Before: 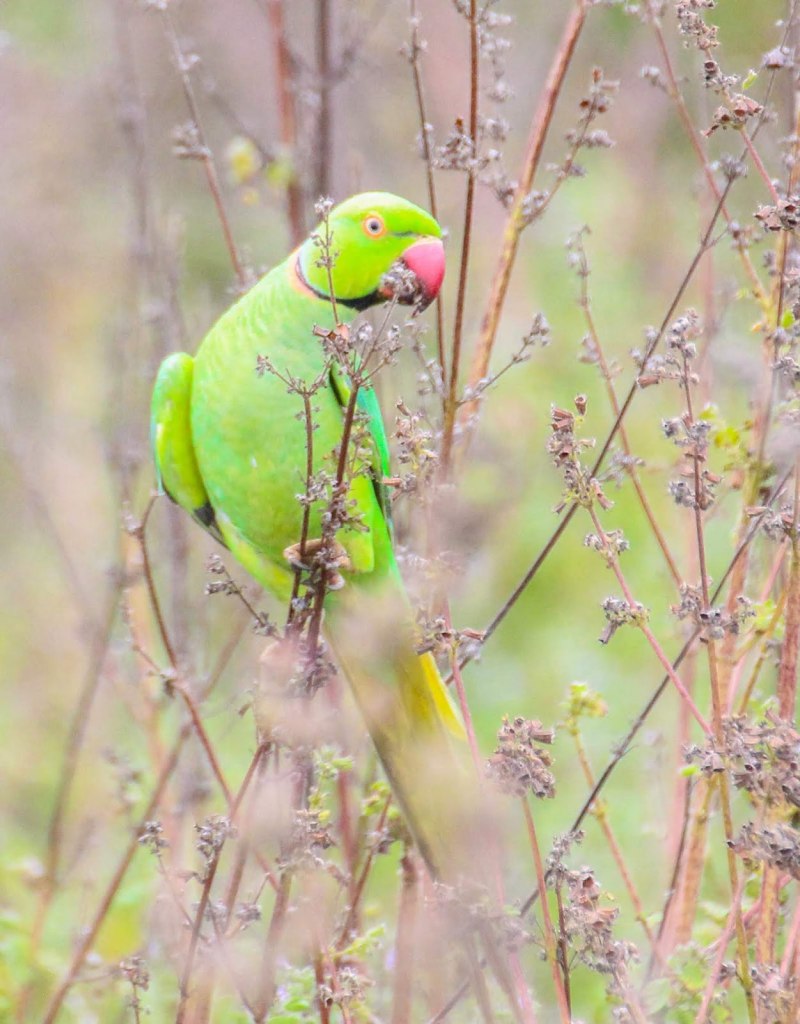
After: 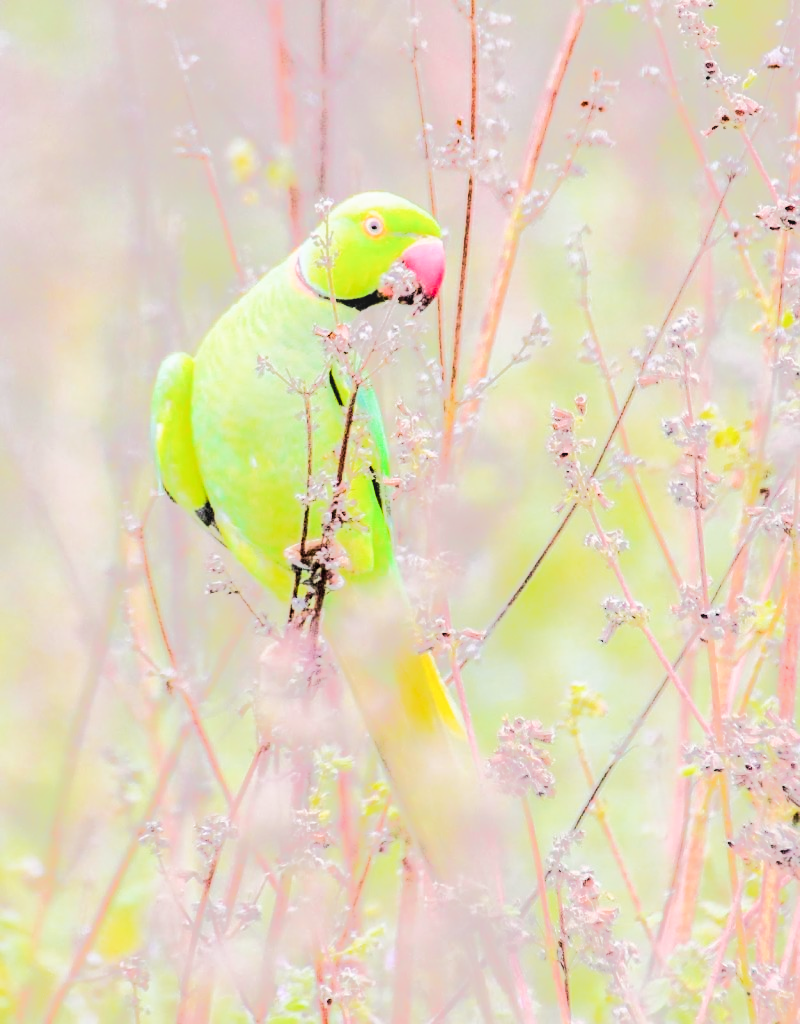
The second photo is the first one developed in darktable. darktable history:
color balance rgb: highlights gain › luminance 14.797%, perceptual saturation grading › global saturation -2.164%, perceptual saturation grading › highlights -8.204%, perceptual saturation grading › mid-tones 8.574%, perceptual saturation grading › shadows 3.247%
tone curve: curves: ch0 [(0, 0.003) (0.117, 0.101) (0.257, 0.246) (0.408, 0.432) (0.632, 0.716) (0.795, 0.884) (1, 1)]; ch1 [(0, 0) (0.227, 0.197) (0.405, 0.421) (0.501, 0.501) (0.522, 0.526) (0.546, 0.564) (0.589, 0.602) (0.696, 0.761) (0.976, 0.992)]; ch2 [(0, 0) (0.208, 0.176) (0.377, 0.38) (0.5, 0.5) (0.537, 0.534) (0.571, 0.577) (0.627, 0.64) (0.698, 0.76) (1, 1)], color space Lab, independent channels, preserve colors none
sharpen: amount 0.215
tone equalizer: -8 EV -0.514 EV, -7 EV -0.307 EV, -6 EV -0.118 EV, -5 EV 0.395 EV, -4 EV 0.982 EV, -3 EV 0.789 EV, -2 EV -0.006 EV, -1 EV 0.134 EV, +0 EV -0.029 EV, edges refinement/feathering 500, mask exposure compensation -1.57 EV, preserve details no
local contrast: on, module defaults
filmic rgb: black relative exposure -5.13 EV, white relative exposure 3.97 EV, hardness 2.9, contrast 1.296, highlights saturation mix -30.18%
